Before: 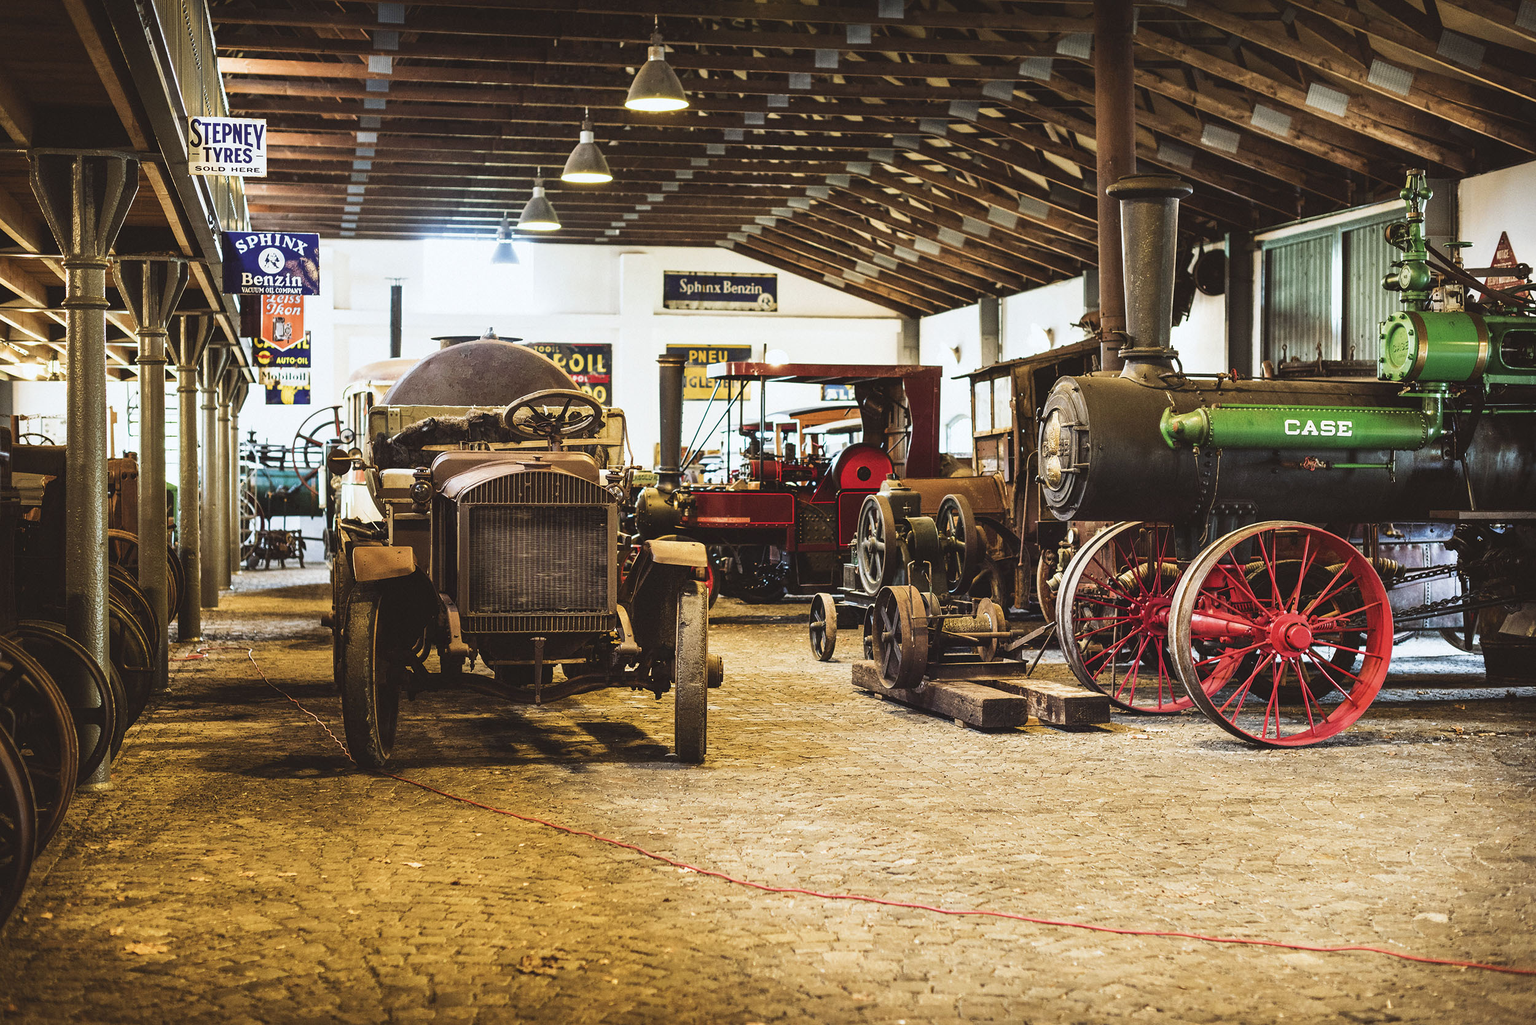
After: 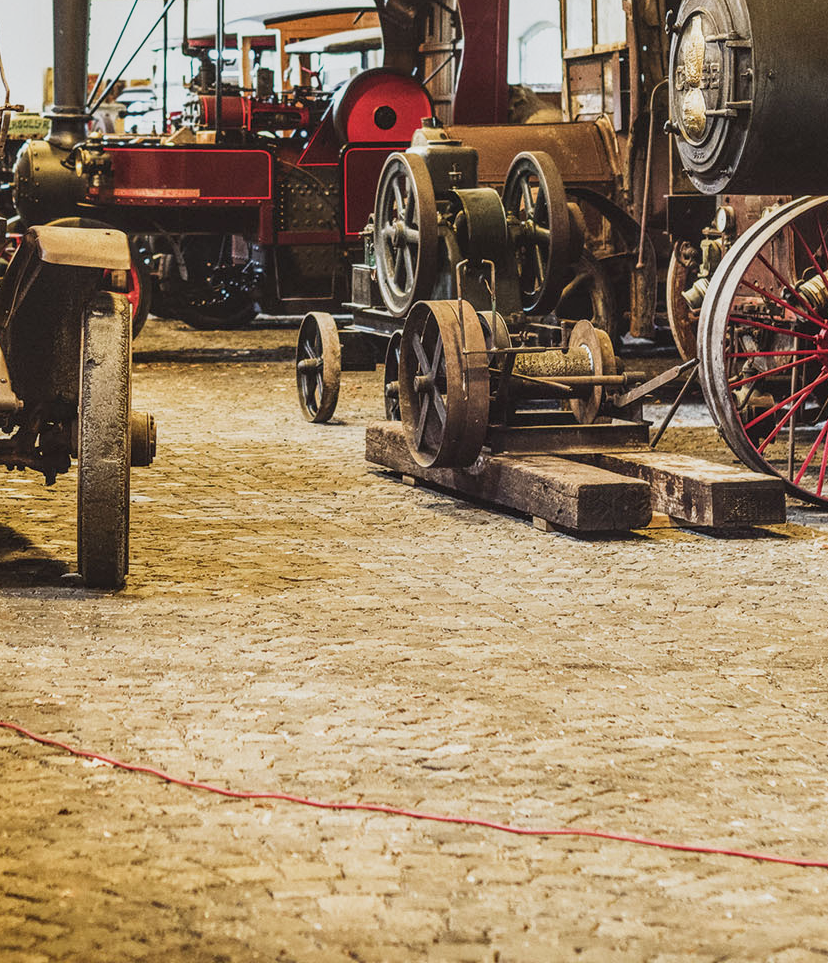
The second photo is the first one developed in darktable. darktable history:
local contrast: on, module defaults
crop: left 40.878%, top 39.176%, right 25.993%, bottom 3.081%
sigmoid: contrast 1.22, skew 0.65
